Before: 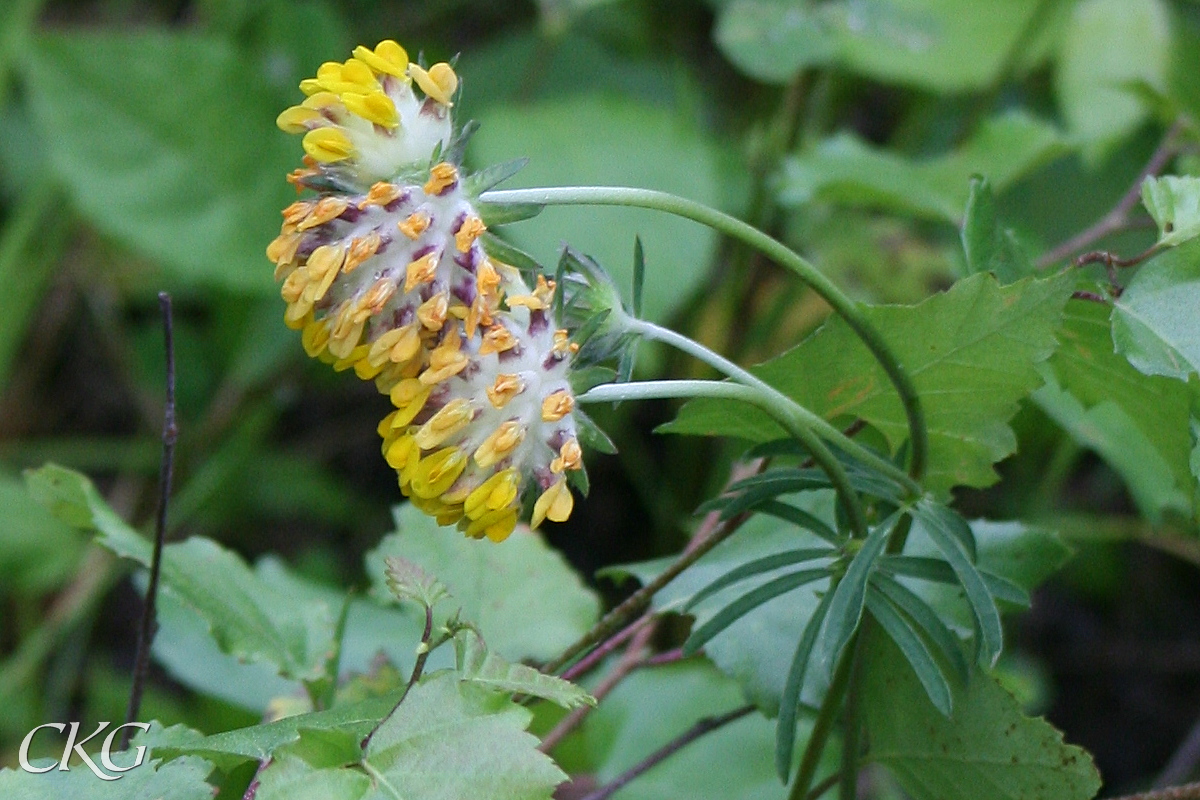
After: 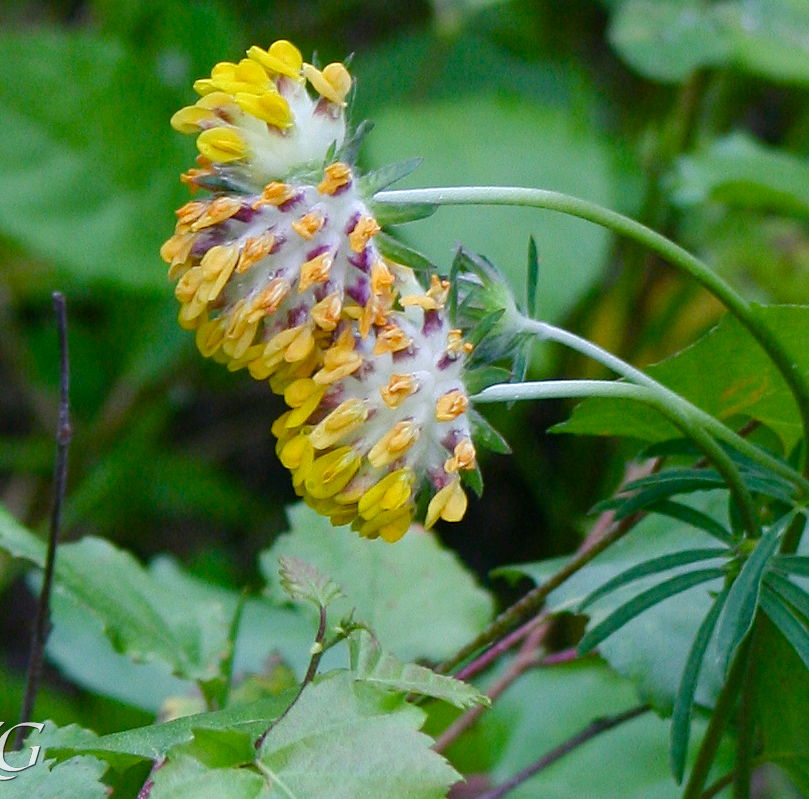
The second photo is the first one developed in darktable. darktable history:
crop and rotate: left 8.862%, right 23.67%
local contrast: mode bilateral grid, contrast 99, coarseness 99, detail 95%, midtone range 0.2
color balance rgb: perceptual saturation grading › global saturation 0.233%, perceptual saturation grading › mid-tones 6.133%, perceptual saturation grading › shadows 71.476%
